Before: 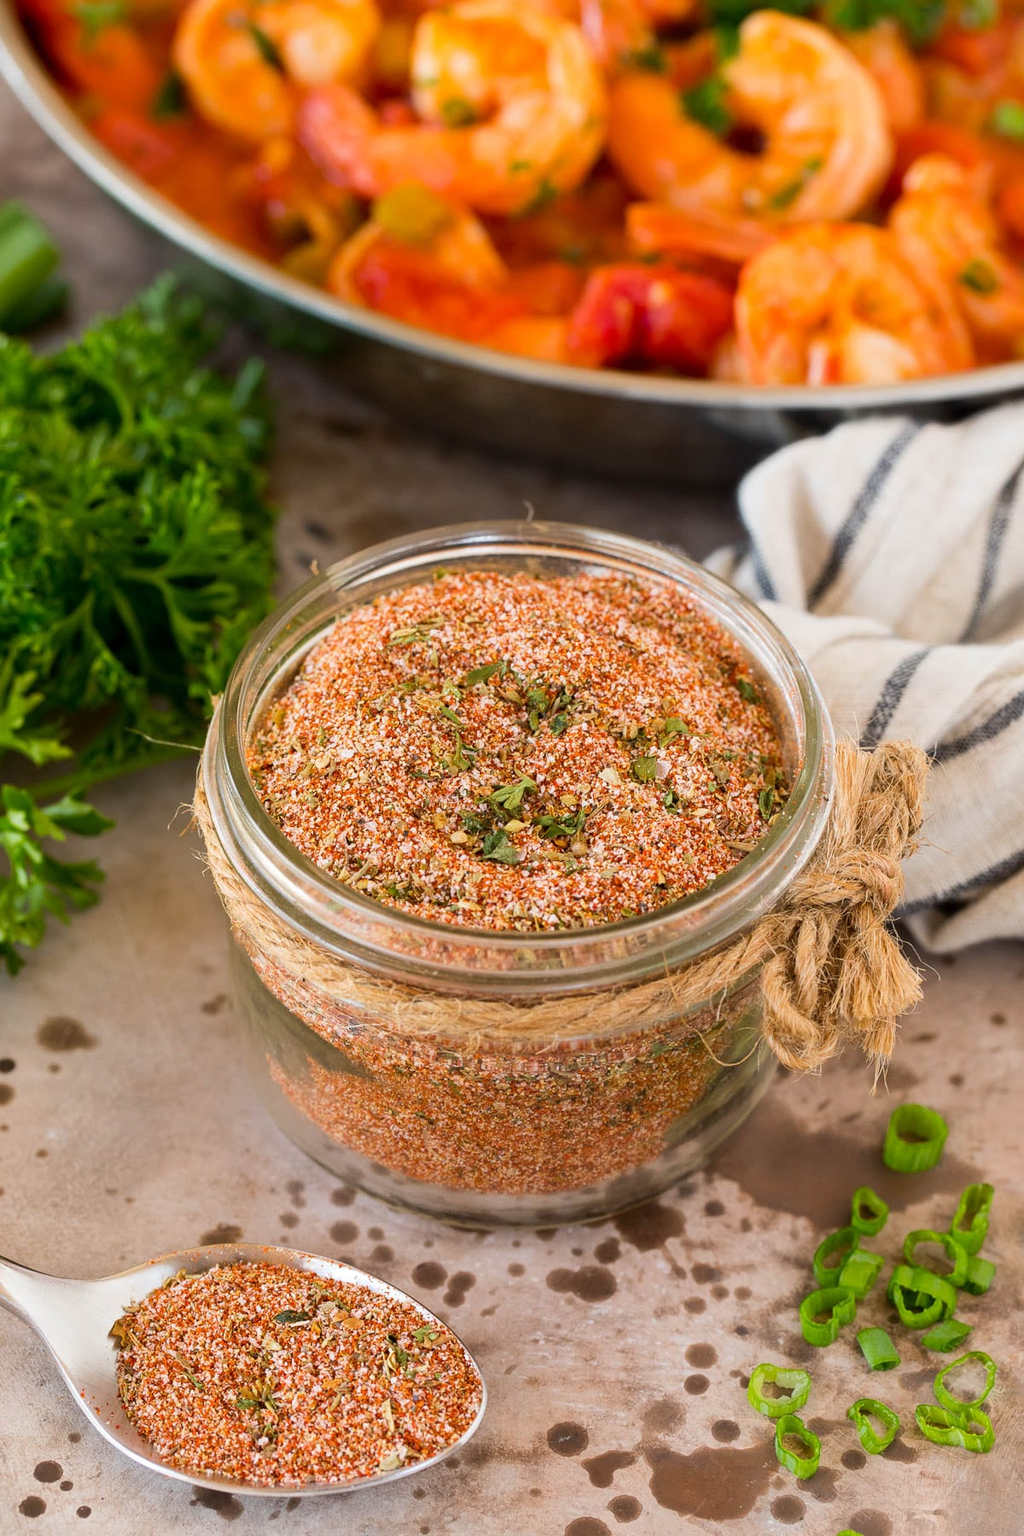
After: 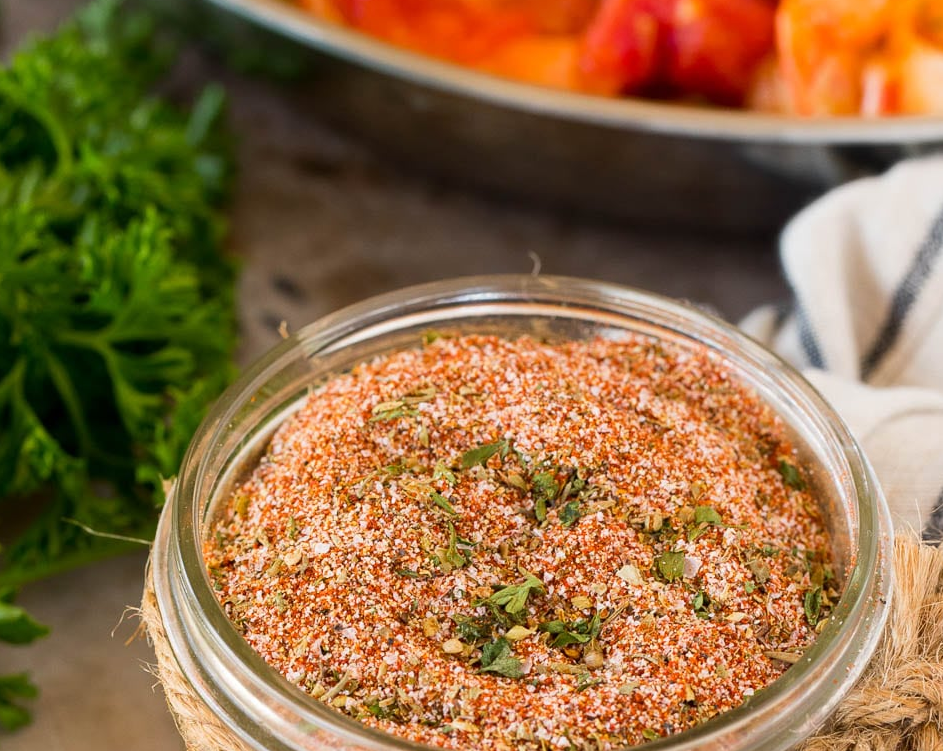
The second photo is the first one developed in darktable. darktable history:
crop: left 7.091%, top 18.636%, right 14.29%, bottom 39.625%
